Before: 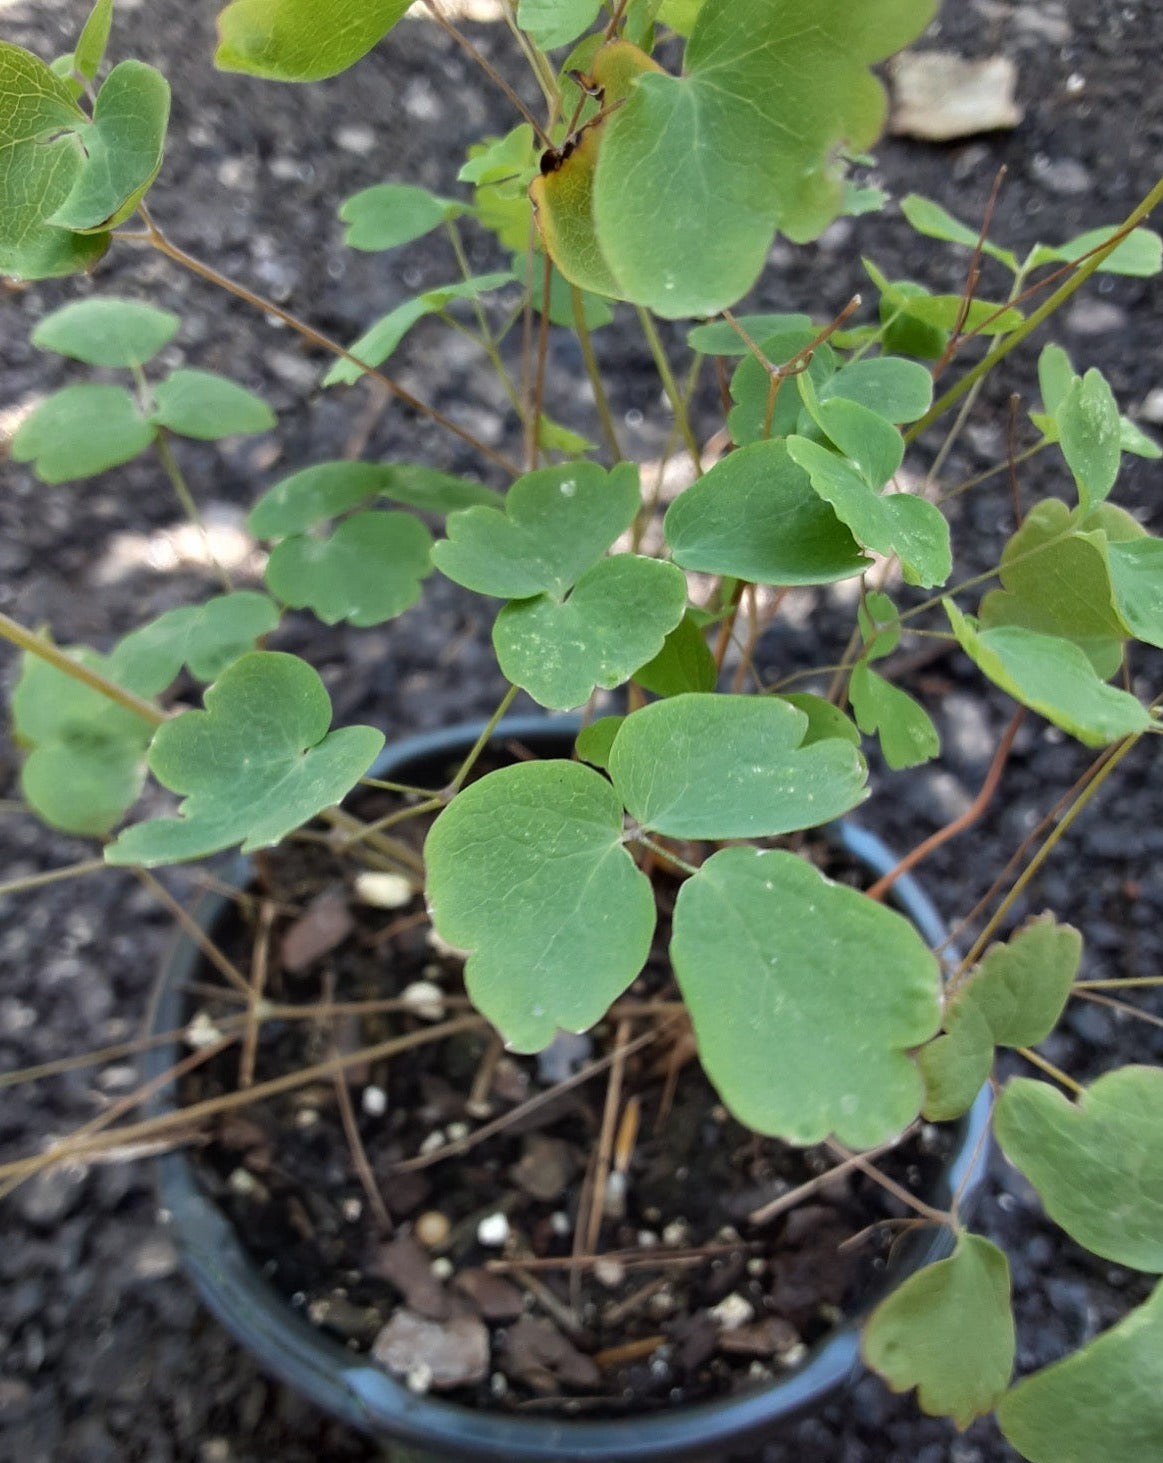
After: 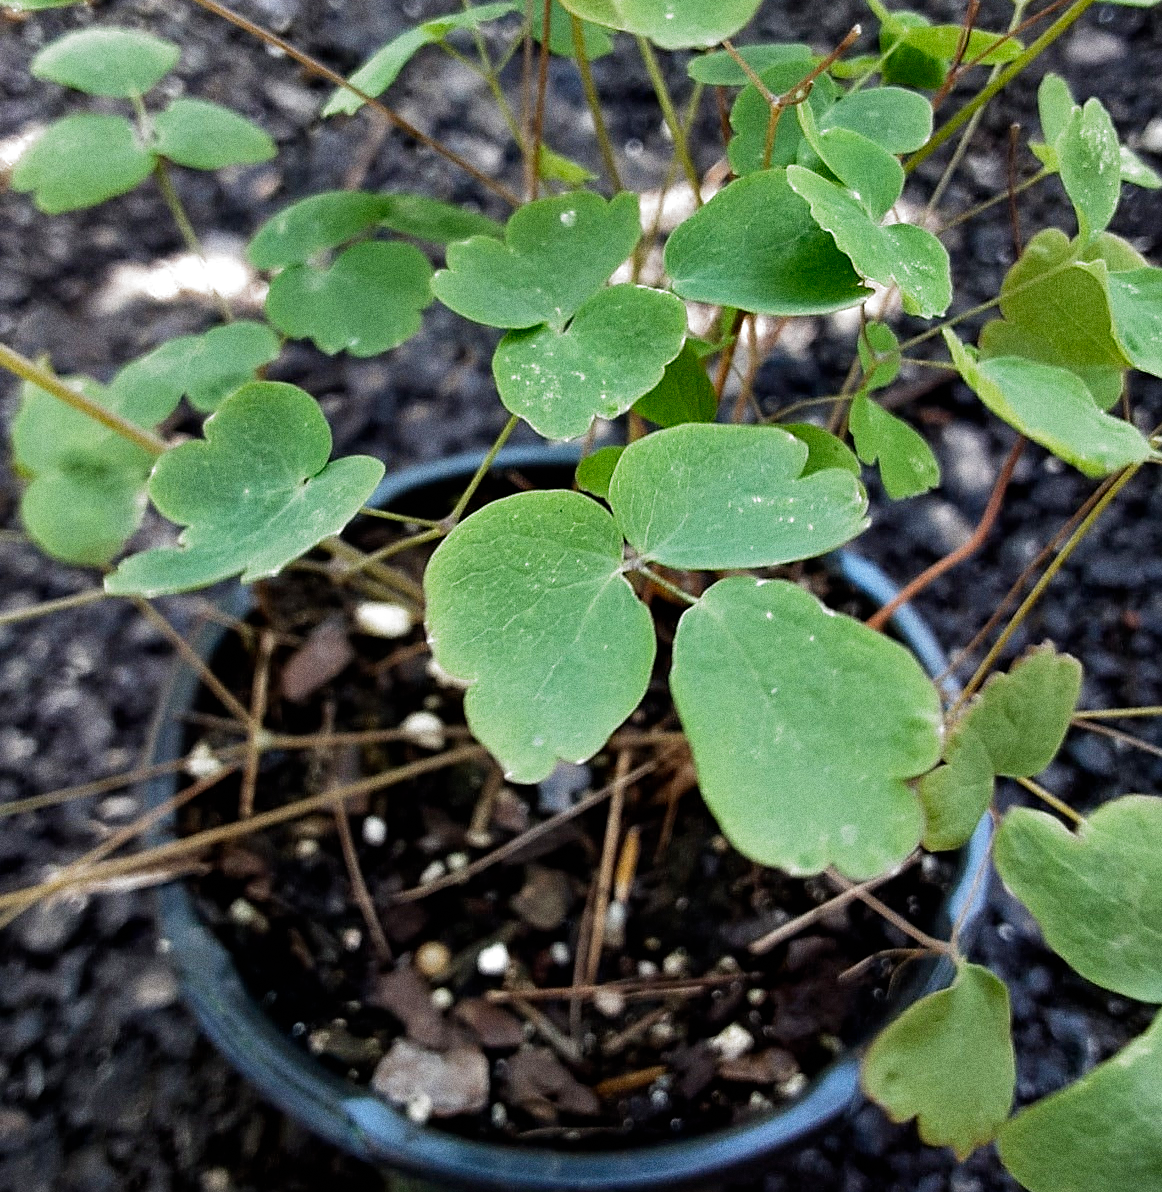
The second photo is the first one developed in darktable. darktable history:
grain: coarseness 0.09 ISO, strength 40%
crop and rotate: top 18.507%
sharpen: on, module defaults
filmic rgb: black relative exposure -8.2 EV, white relative exposure 2.2 EV, threshold 3 EV, hardness 7.11, latitude 75%, contrast 1.325, highlights saturation mix -2%, shadows ↔ highlights balance 30%, preserve chrominance no, color science v5 (2021), contrast in shadows safe, contrast in highlights safe, enable highlight reconstruction true
